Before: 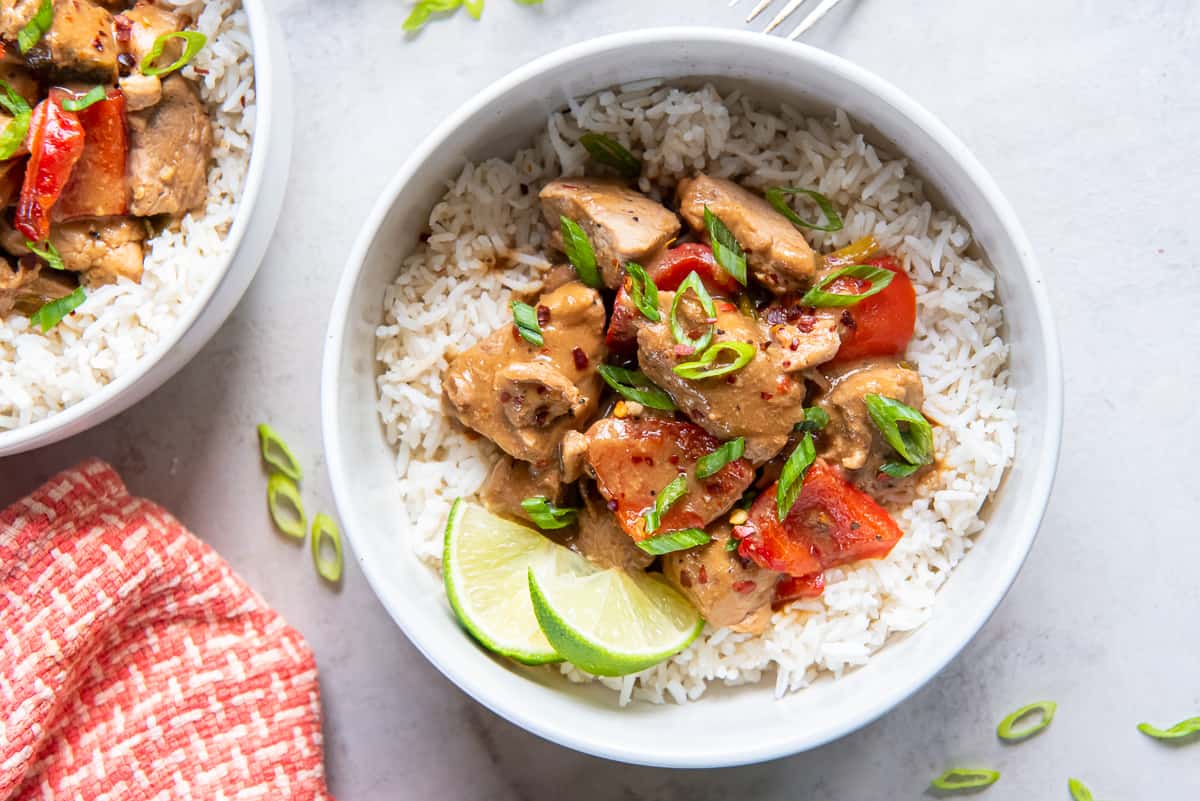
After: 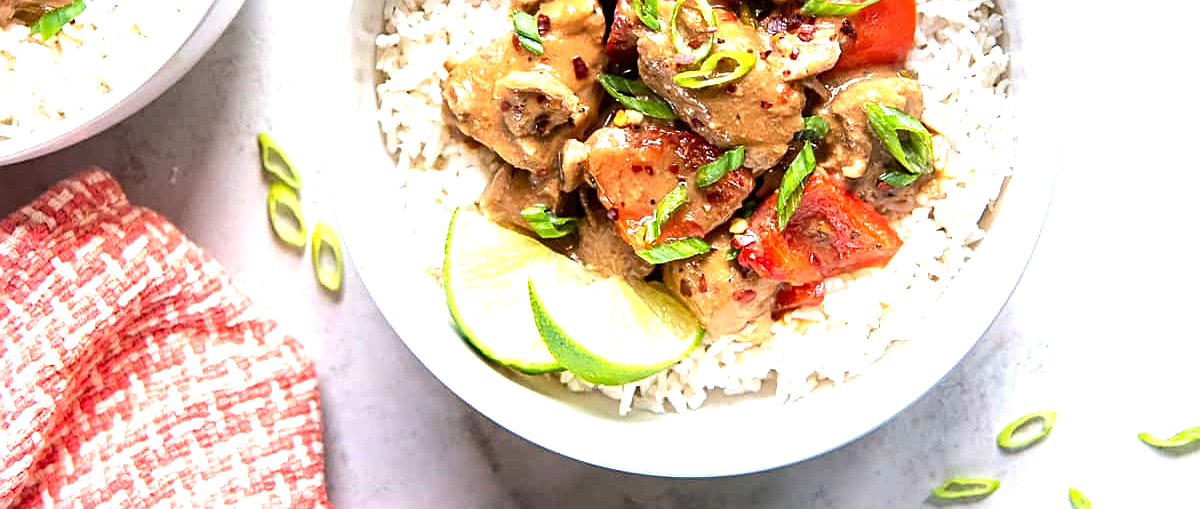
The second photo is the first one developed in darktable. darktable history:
crop and rotate: top 36.435%
color correction: highlights a* 0.003, highlights b* -0.283
sharpen: on, module defaults
exposure: black level correction 0.001, exposure 0.5 EV, compensate exposure bias true, compensate highlight preservation false
tone equalizer: -8 EV -0.417 EV, -7 EV -0.389 EV, -6 EV -0.333 EV, -5 EV -0.222 EV, -3 EV 0.222 EV, -2 EV 0.333 EV, -1 EV 0.389 EV, +0 EV 0.417 EV, edges refinement/feathering 500, mask exposure compensation -1.57 EV, preserve details no
